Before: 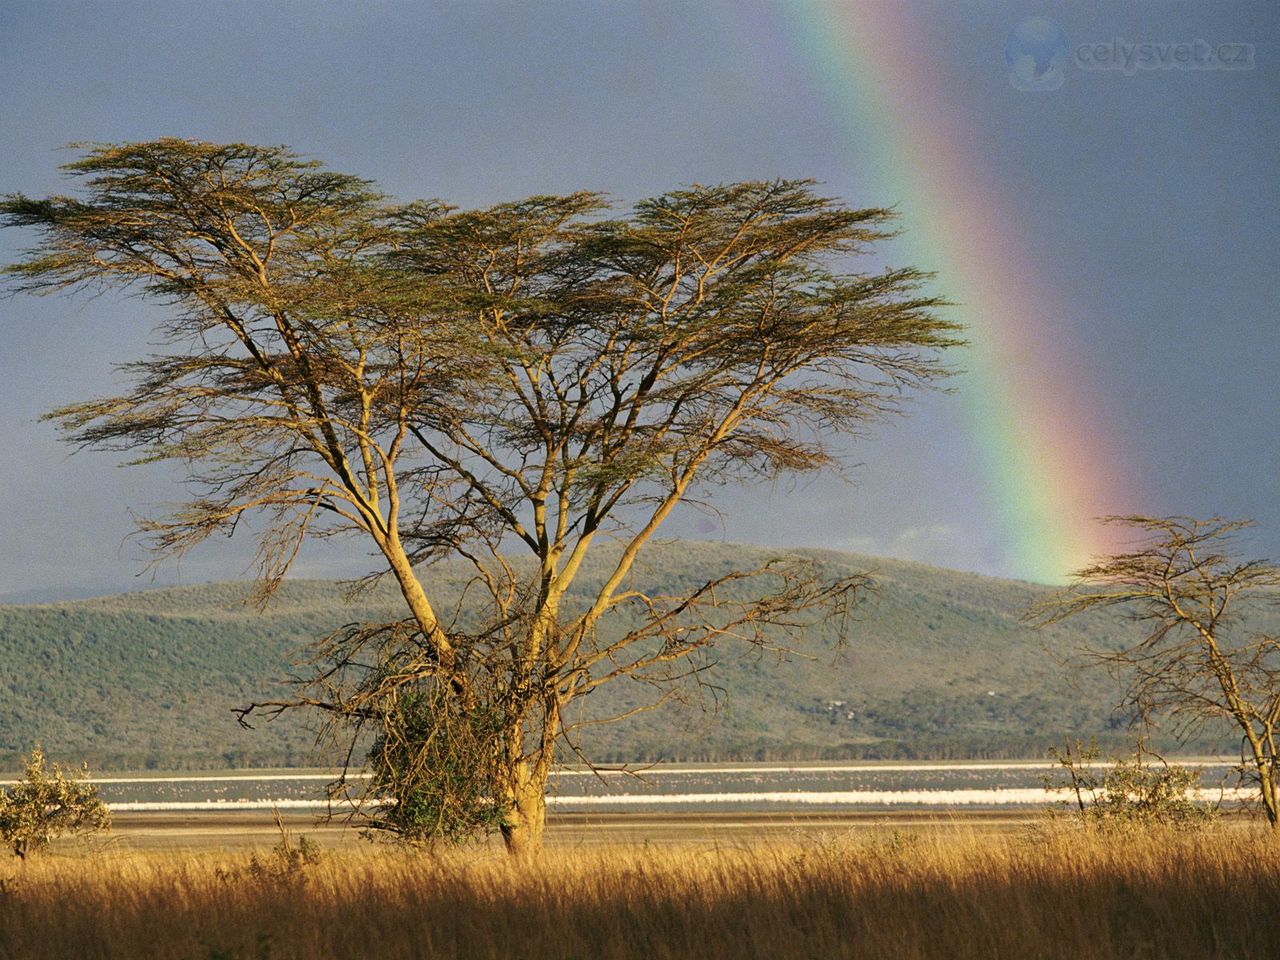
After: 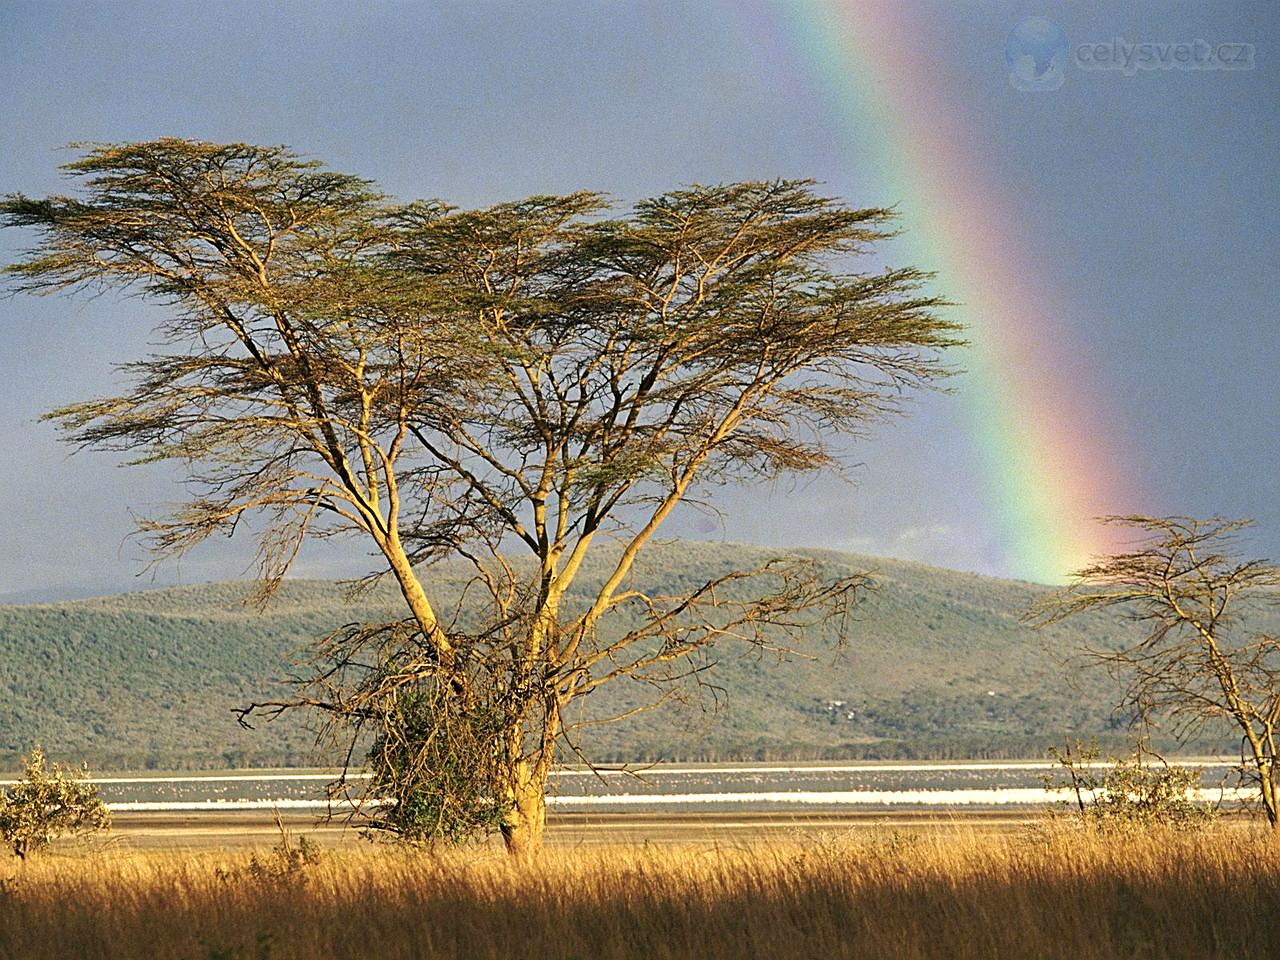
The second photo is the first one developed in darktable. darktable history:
sharpen: on, module defaults
exposure: black level correction 0, exposure 0.392 EV, compensate highlight preservation false
